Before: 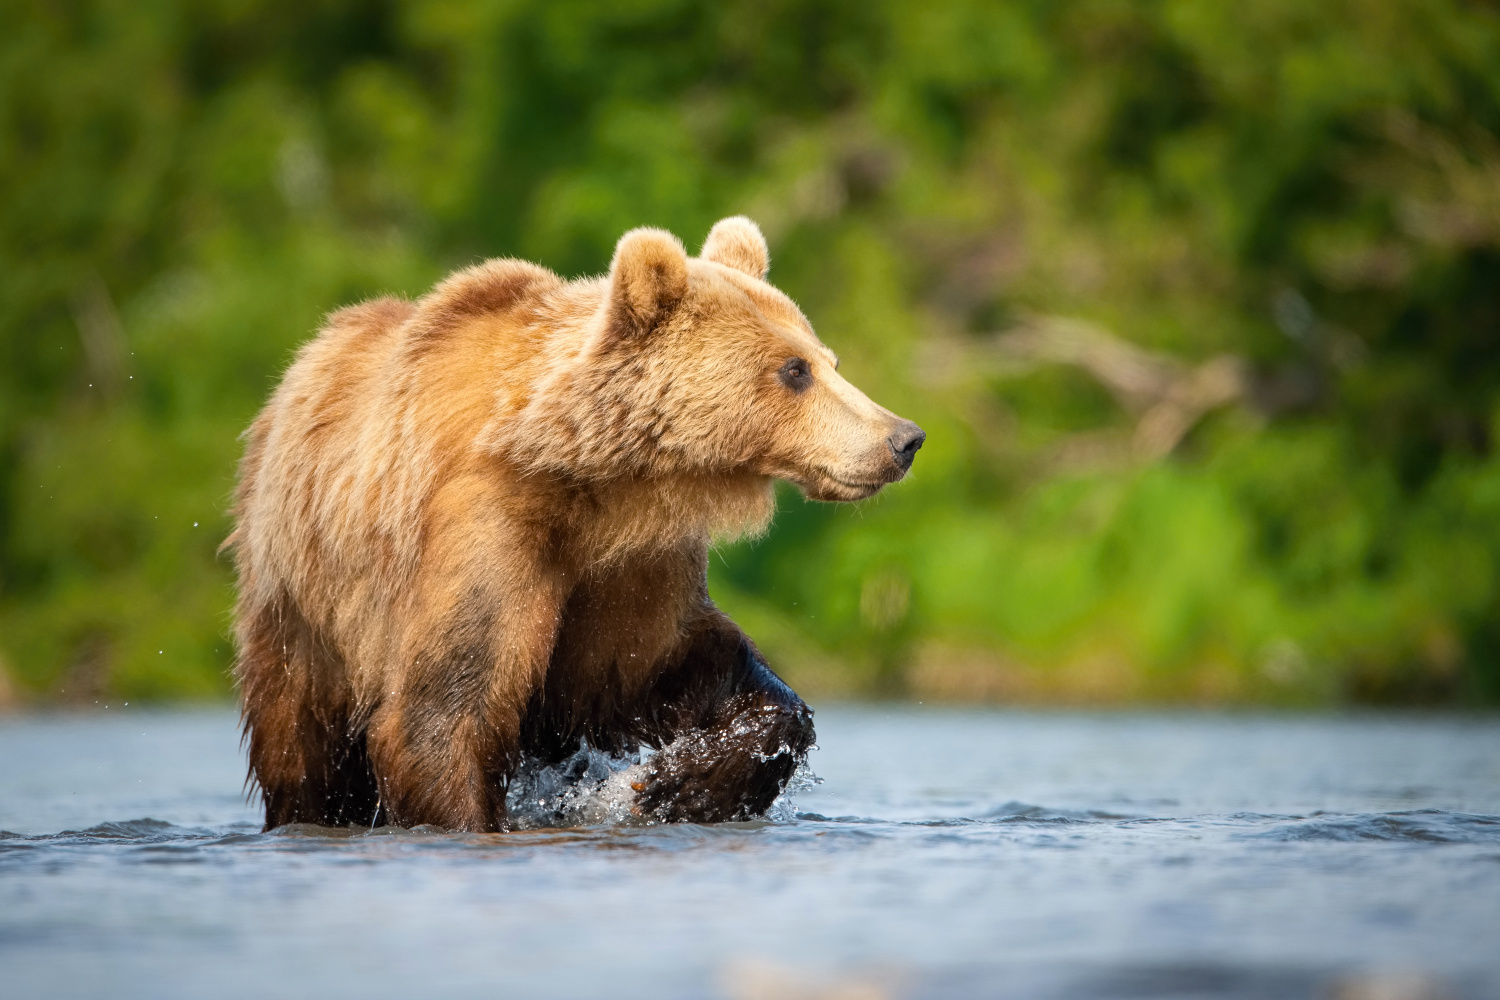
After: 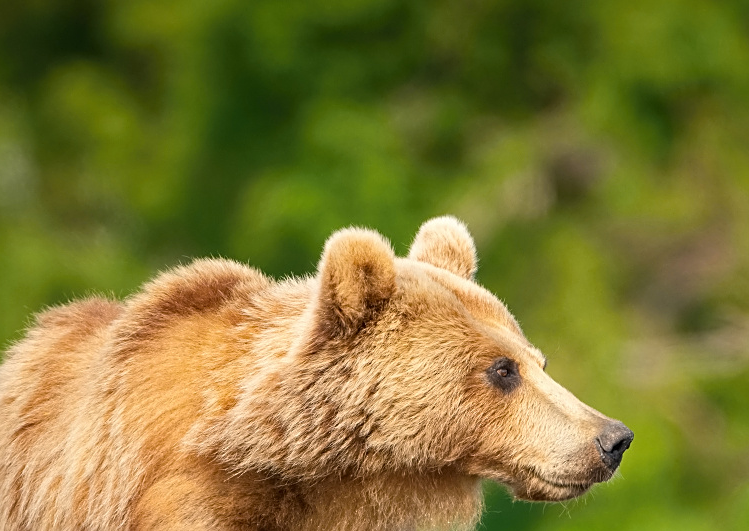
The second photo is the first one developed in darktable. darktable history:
crop: left 19.53%, right 30.535%, bottom 46.881%
sharpen: on, module defaults
